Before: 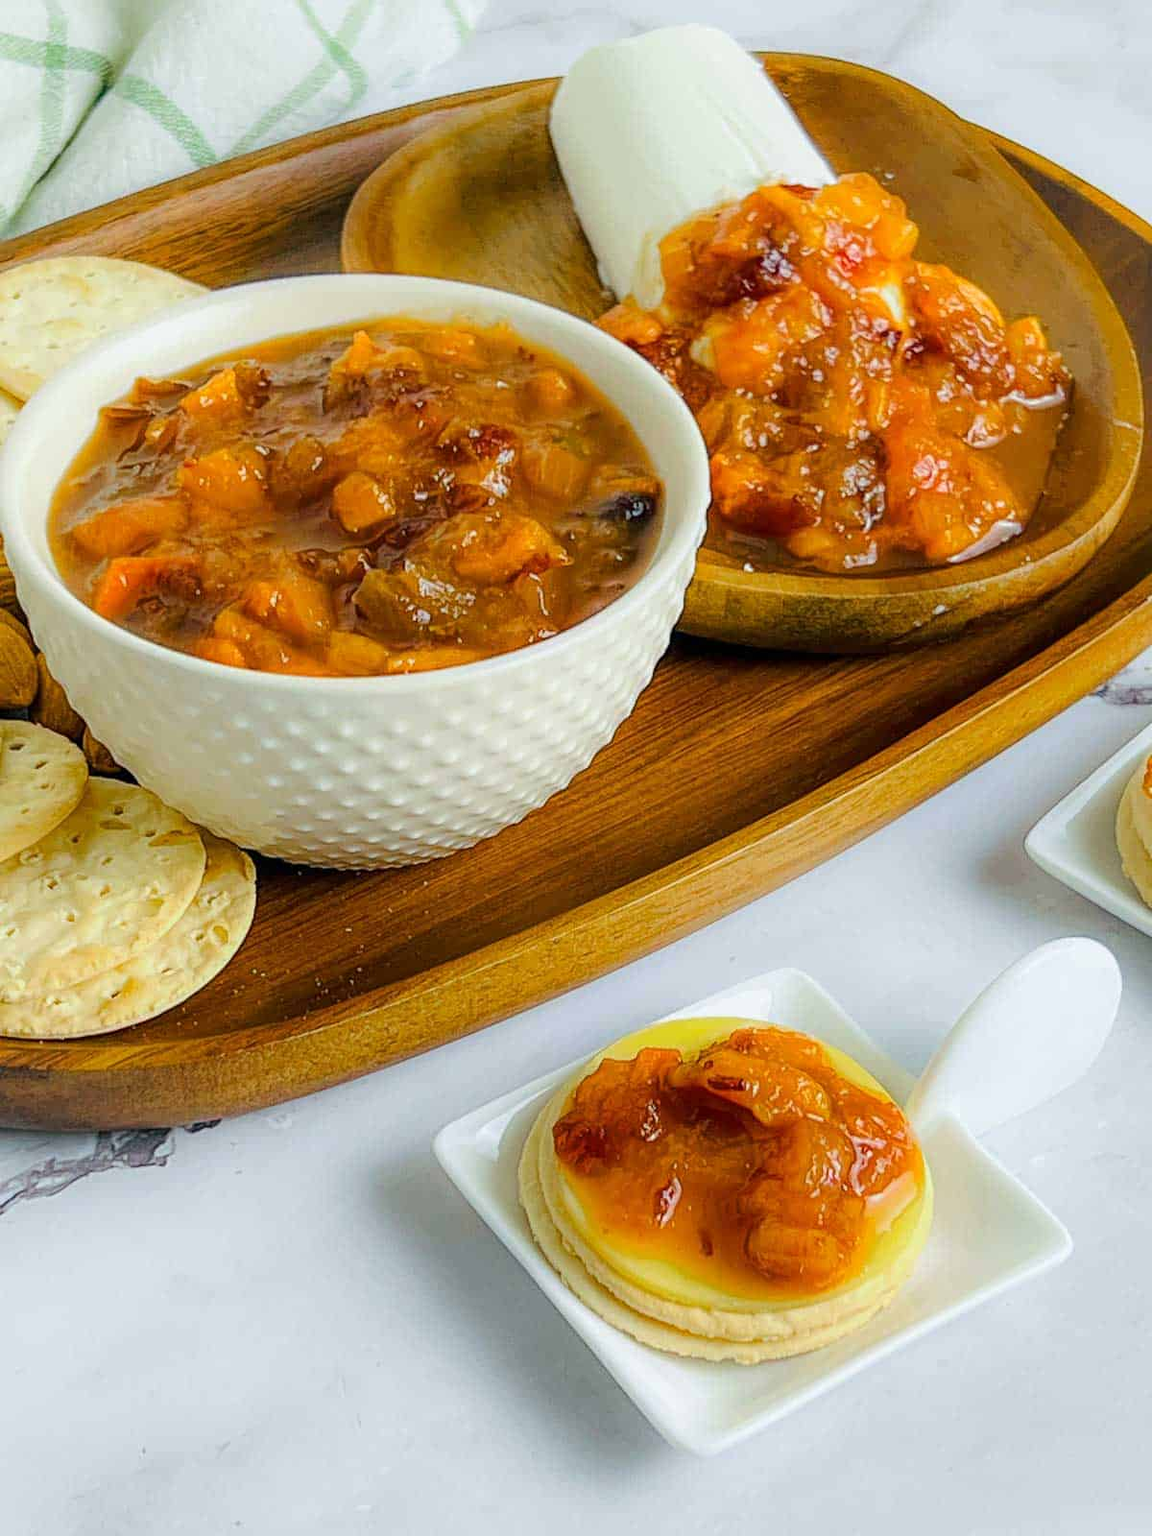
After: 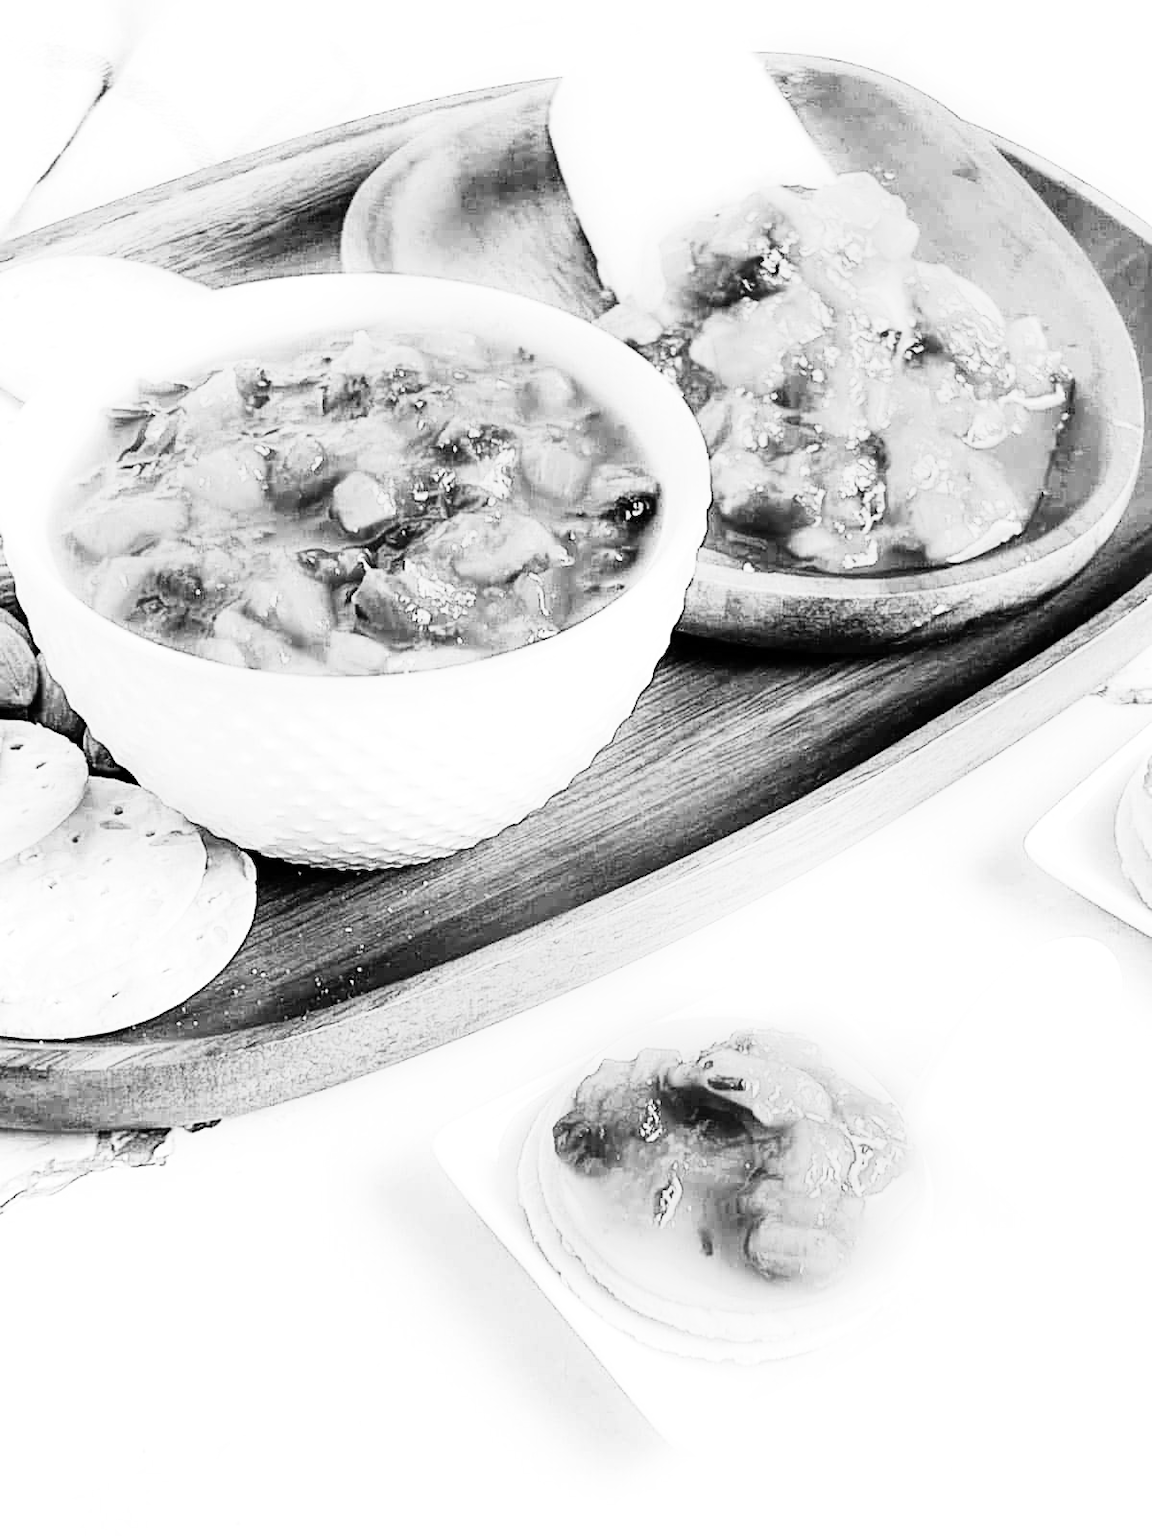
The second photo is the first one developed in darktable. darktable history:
white balance: red 0.954, blue 1.079
exposure: exposure 0.74 EV, compensate highlight preservation false
monochrome: on, module defaults
rgb curve: curves: ch0 [(0, 0) (0.21, 0.15) (0.24, 0.21) (0.5, 0.75) (0.75, 0.96) (0.89, 0.99) (1, 1)]; ch1 [(0, 0.02) (0.21, 0.13) (0.25, 0.2) (0.5, 0.67) (0.75, 0.9) (0.89, 0.97) (1, 1)]; ch2 [(0, 0.02) (0.21, 0.13) (0.25, 0.2) (0.5, 0.67) (0.75, 0.9) (0.89, 0.97) (1, 1)], compensate middle gray true
